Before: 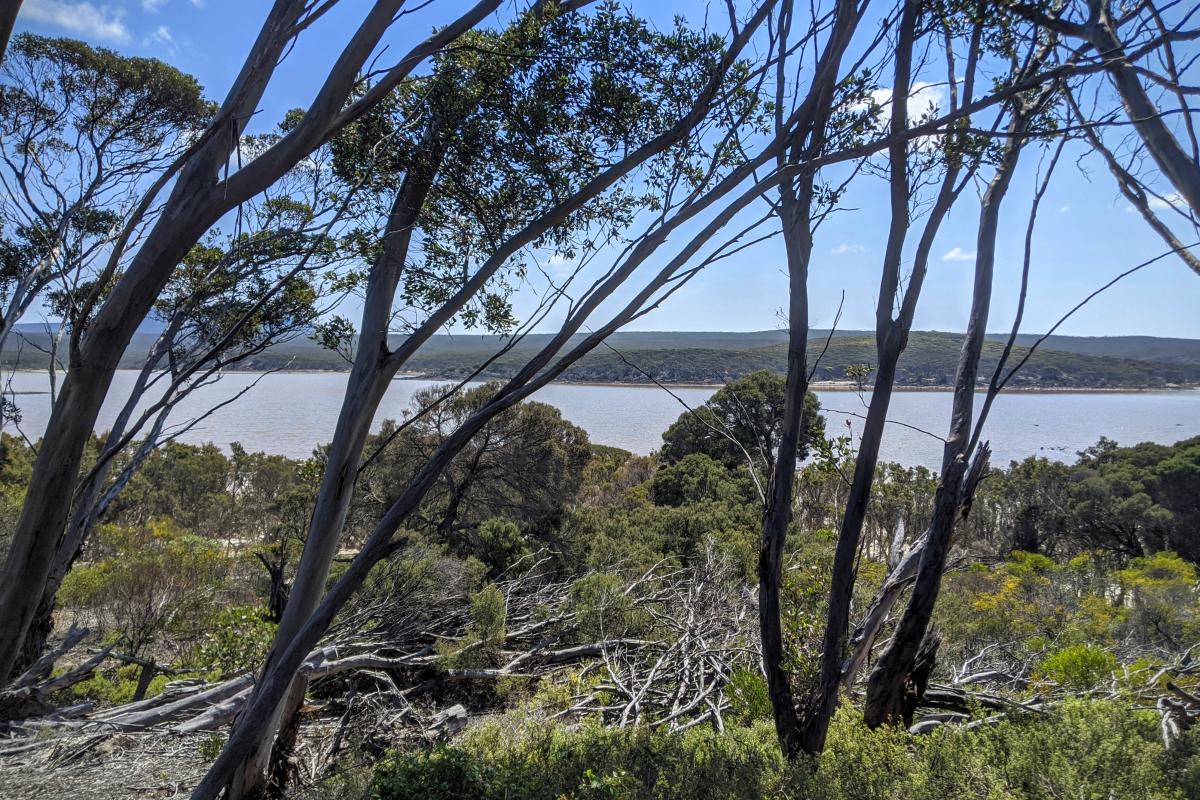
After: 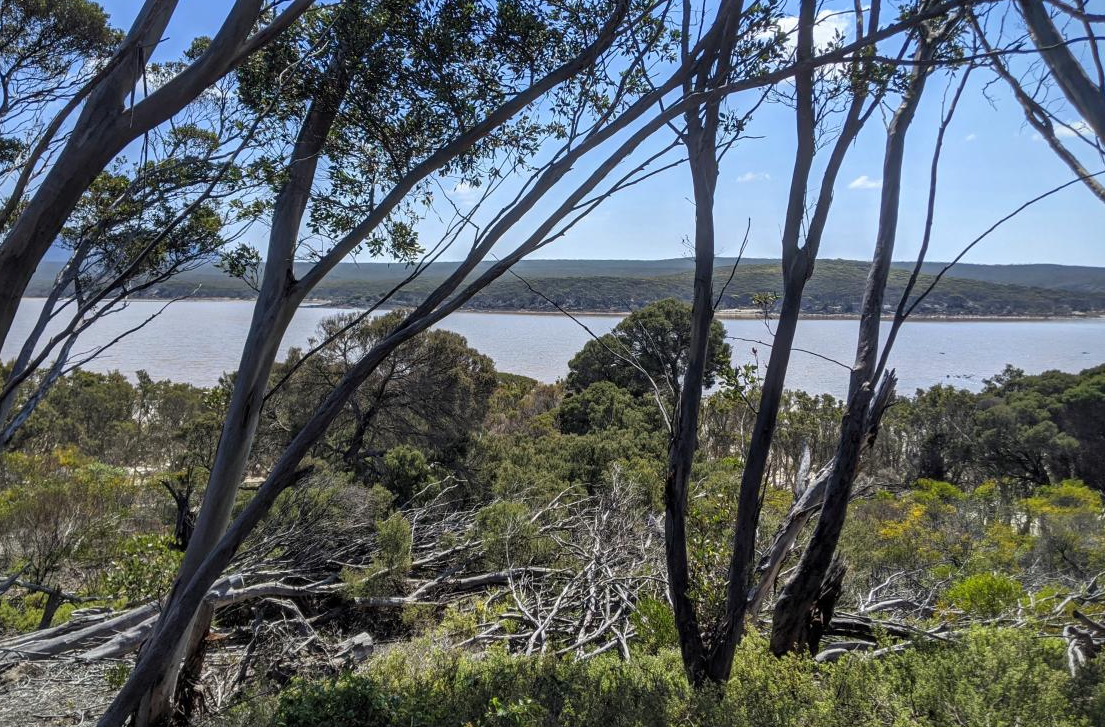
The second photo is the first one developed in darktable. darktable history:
crop and rotate: left 7.878%, top 9.018%
